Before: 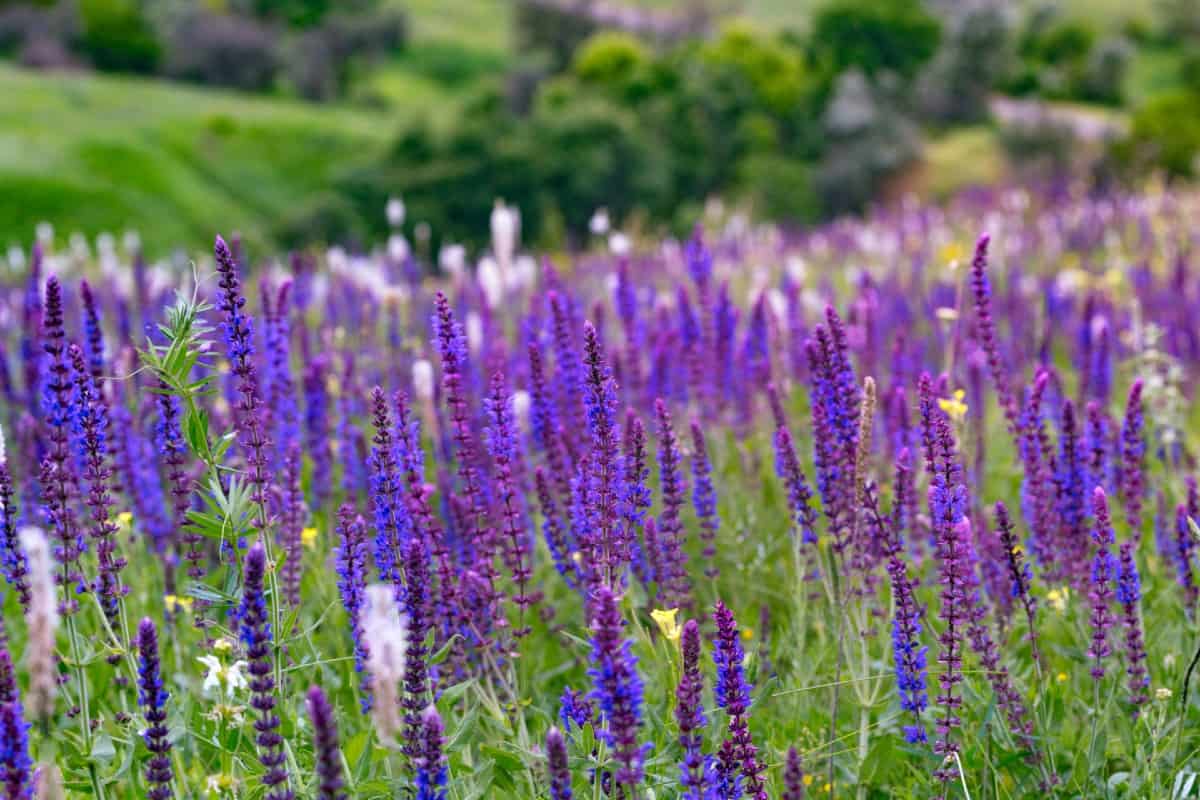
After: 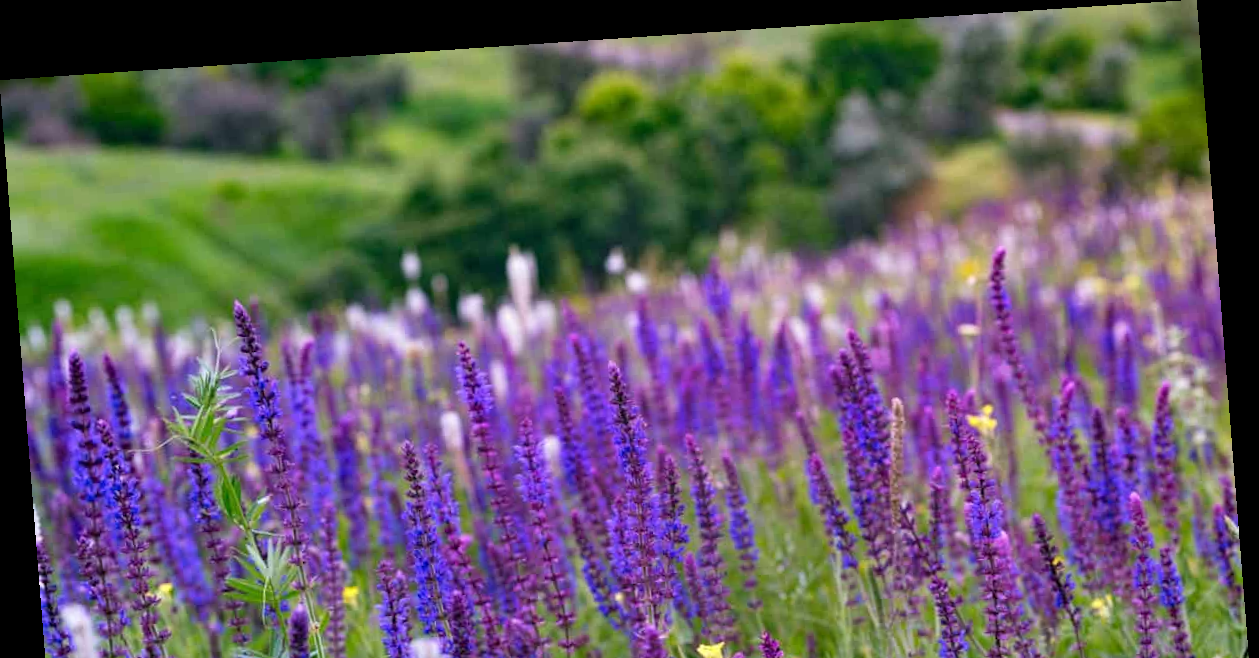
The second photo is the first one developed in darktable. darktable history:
crop: bottom 24.988%
rotate and perspective: rotation -4.2°, shear 0.006, automatic cropping off
